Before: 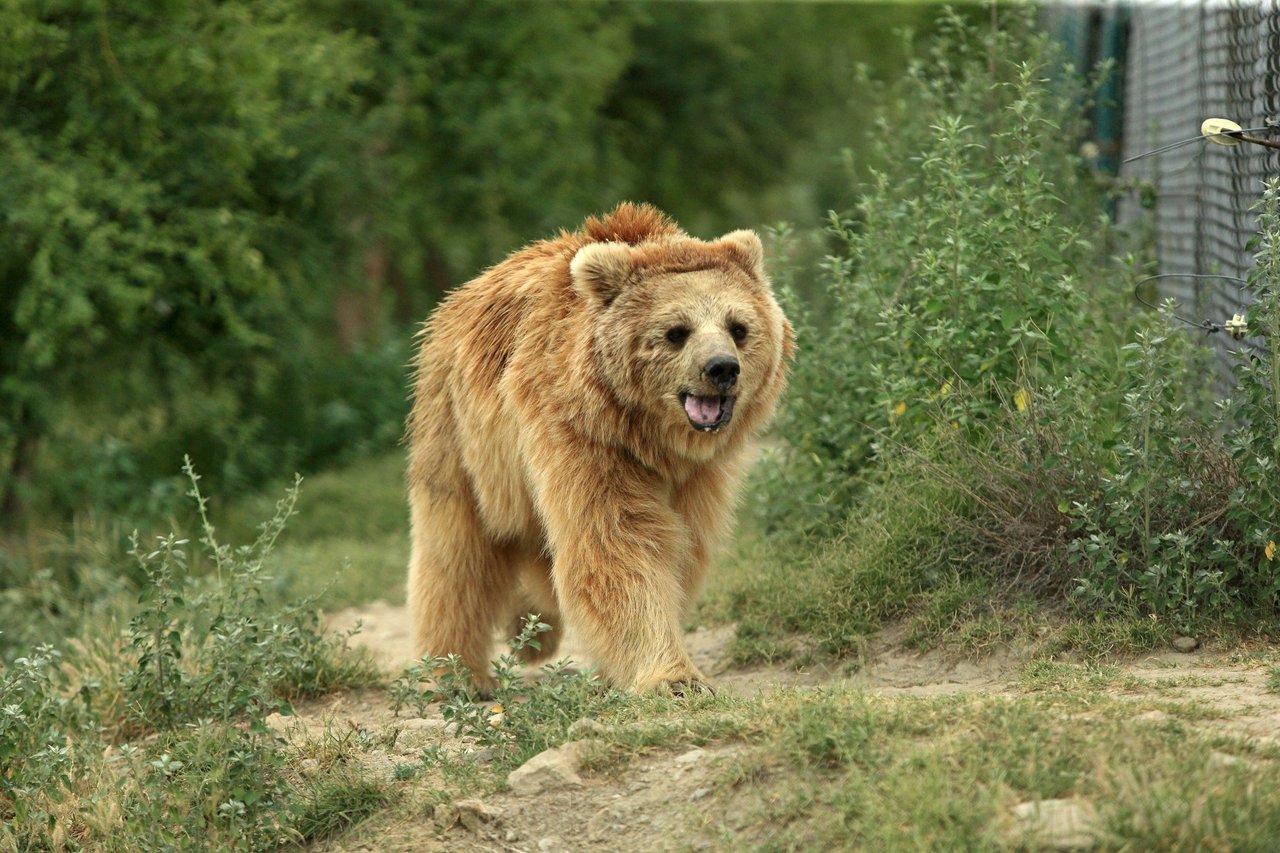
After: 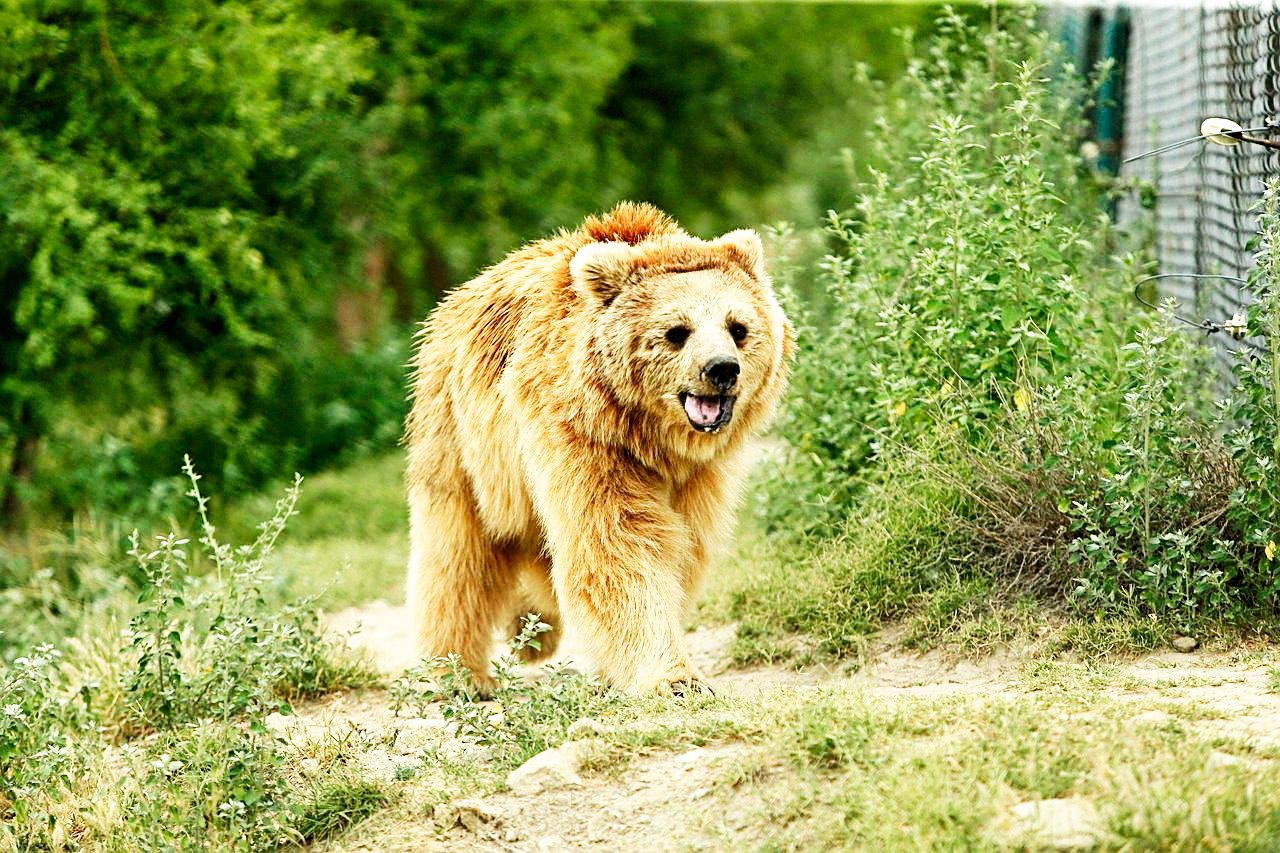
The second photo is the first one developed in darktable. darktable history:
exposure: black level correction 0.005, exposure 0.001 EV, compensate highlight preservation false
base curve: curves: ch0 [(0, 0) (0.007, 0.004) (0.027, 0.03) (0.046, 0.07) (0.207, 0.54) (0.442, 0.872) (0.673, 0.972) (1, 1)], preserve colors none
sharpen: on, module defaults
